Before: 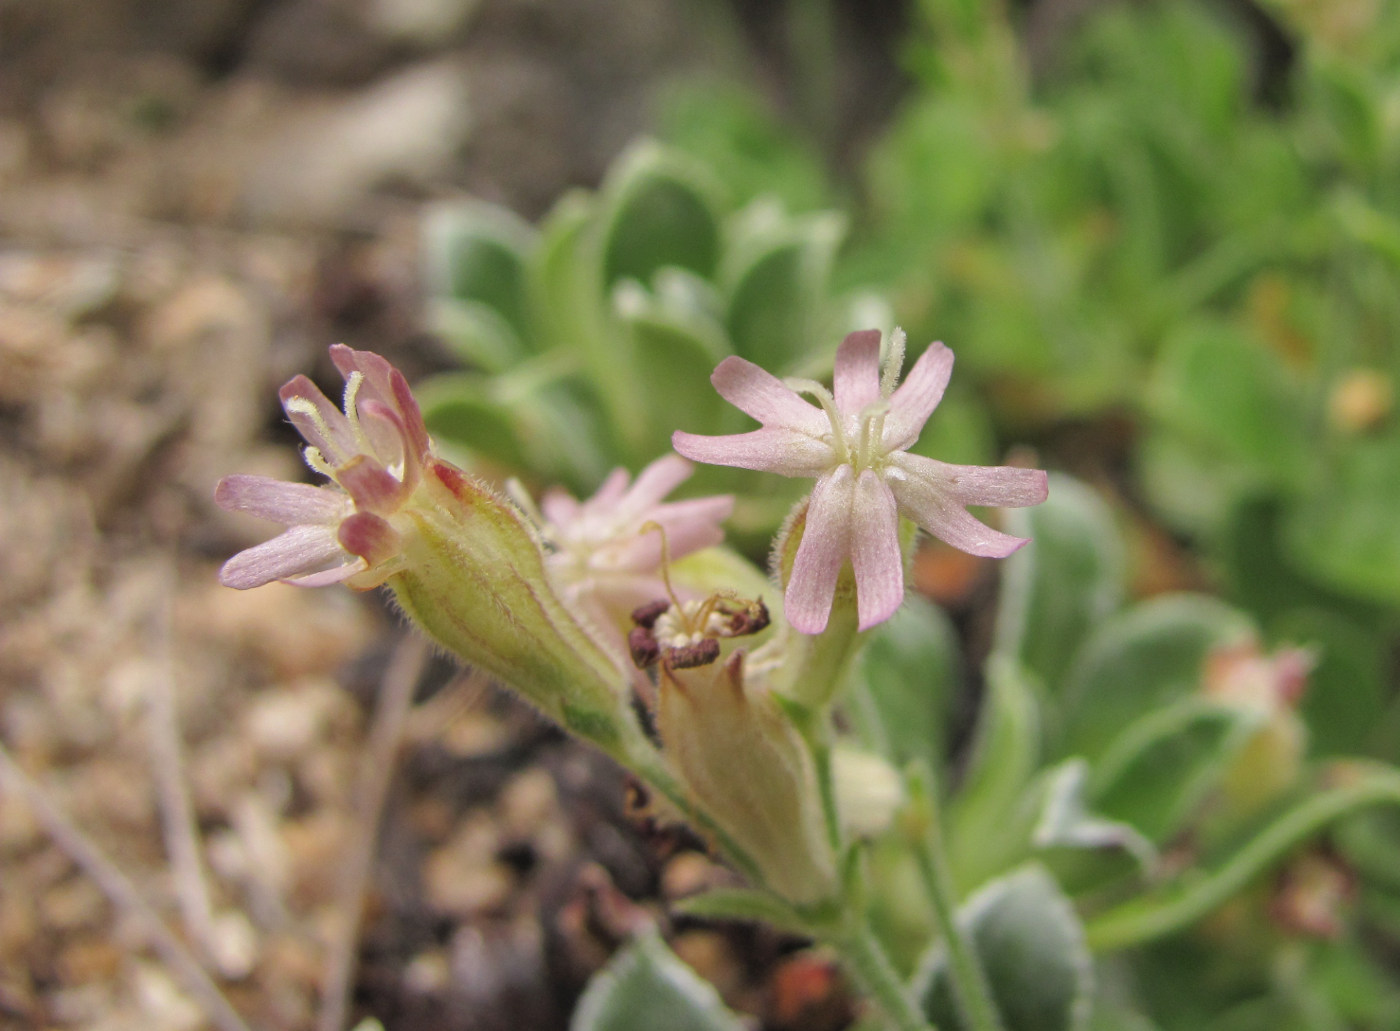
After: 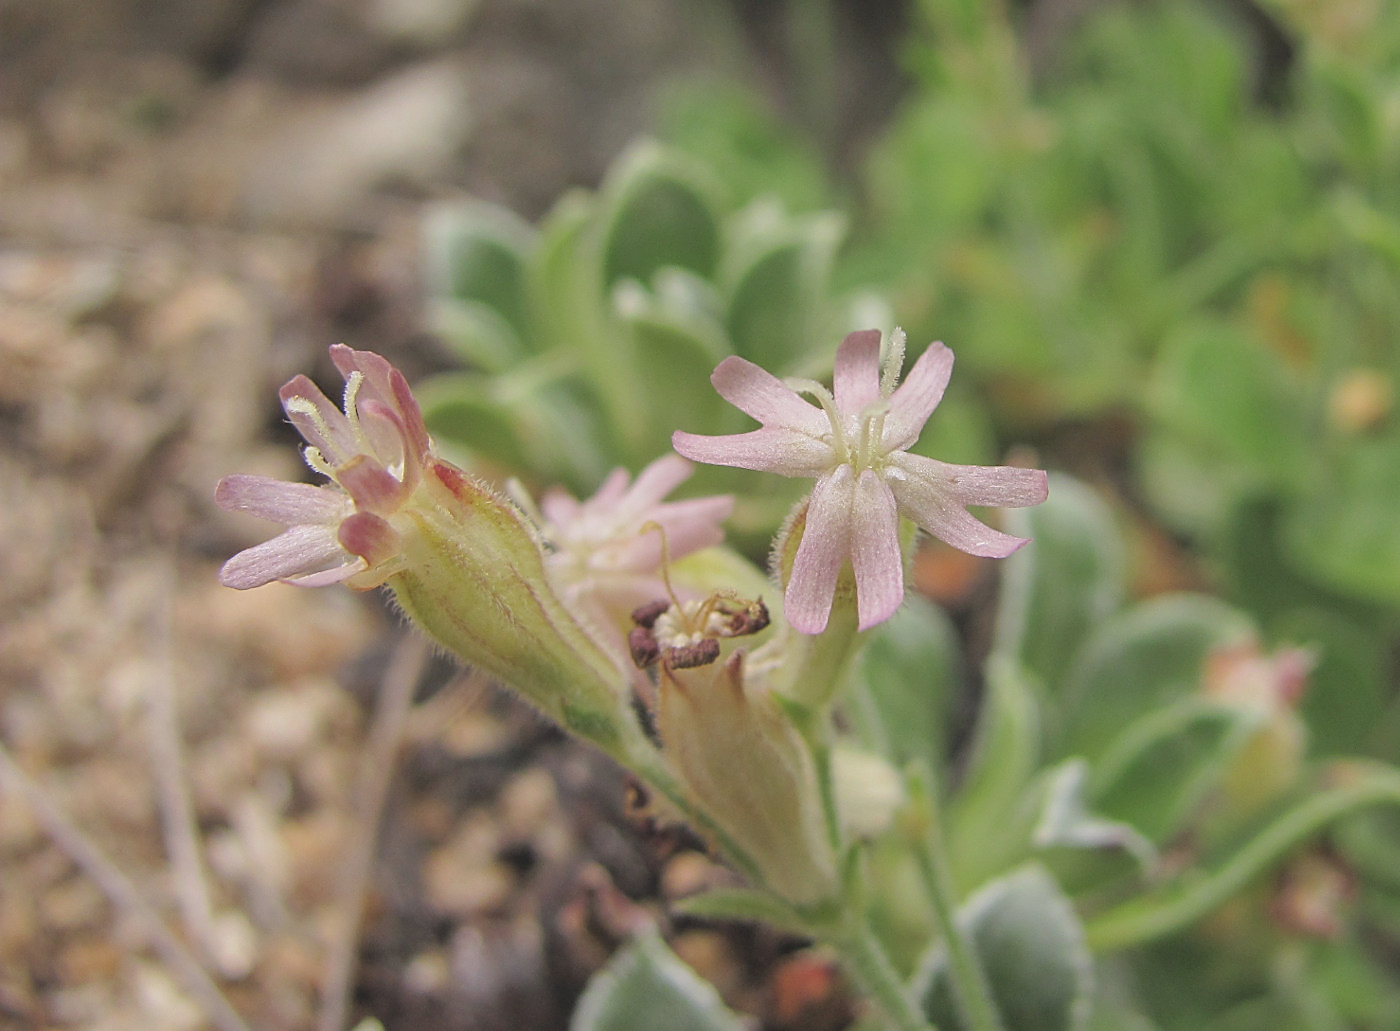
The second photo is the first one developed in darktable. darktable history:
exposure: compensate highlight preservation false
contrast brightness saturation: contrast -0.142, brightness 0.051, saturation -0.134
sharpen: radius 1.417, amount 1.259, threshold 0.732
